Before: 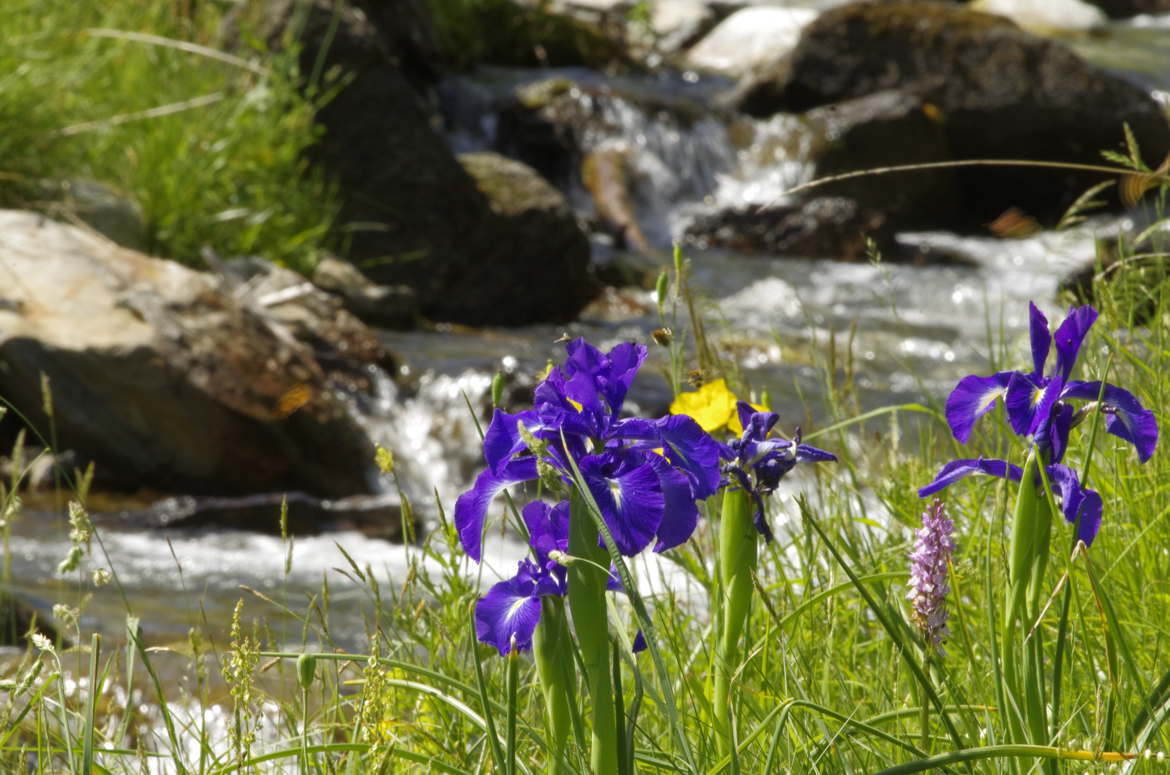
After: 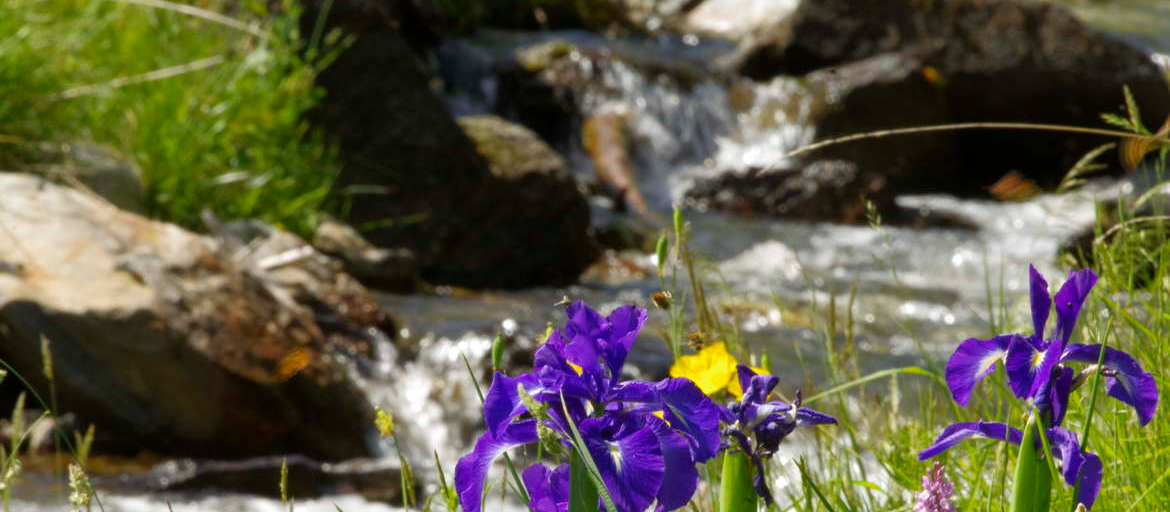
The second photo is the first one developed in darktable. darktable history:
crop and rotate: top 4.872%, bottom 28.935%
